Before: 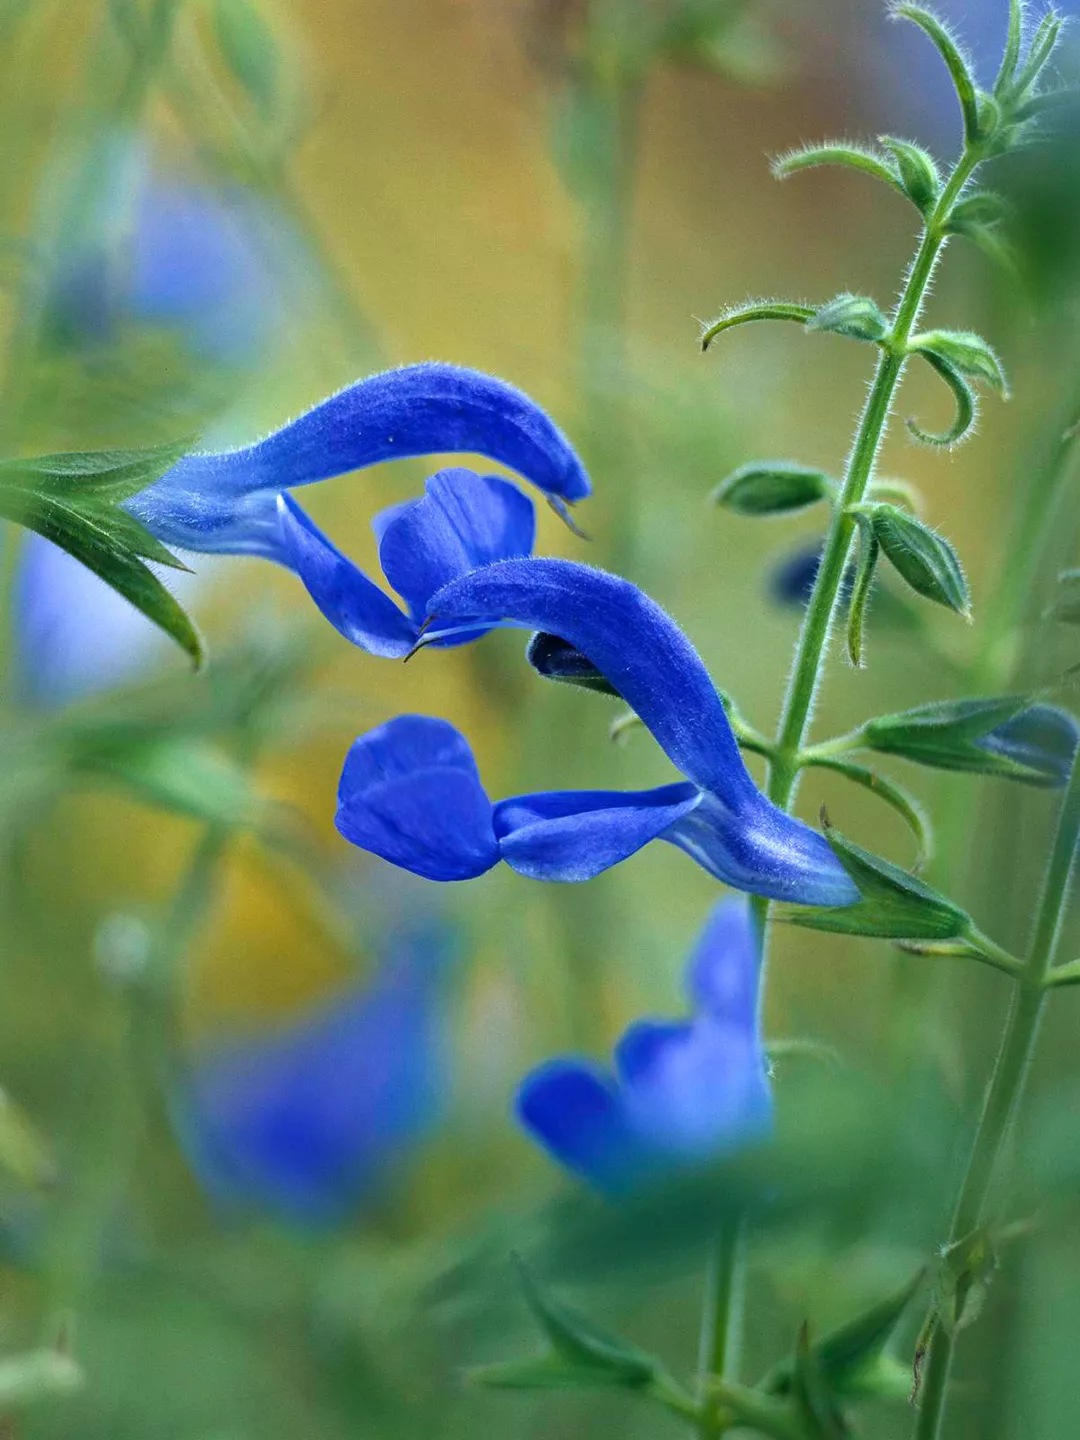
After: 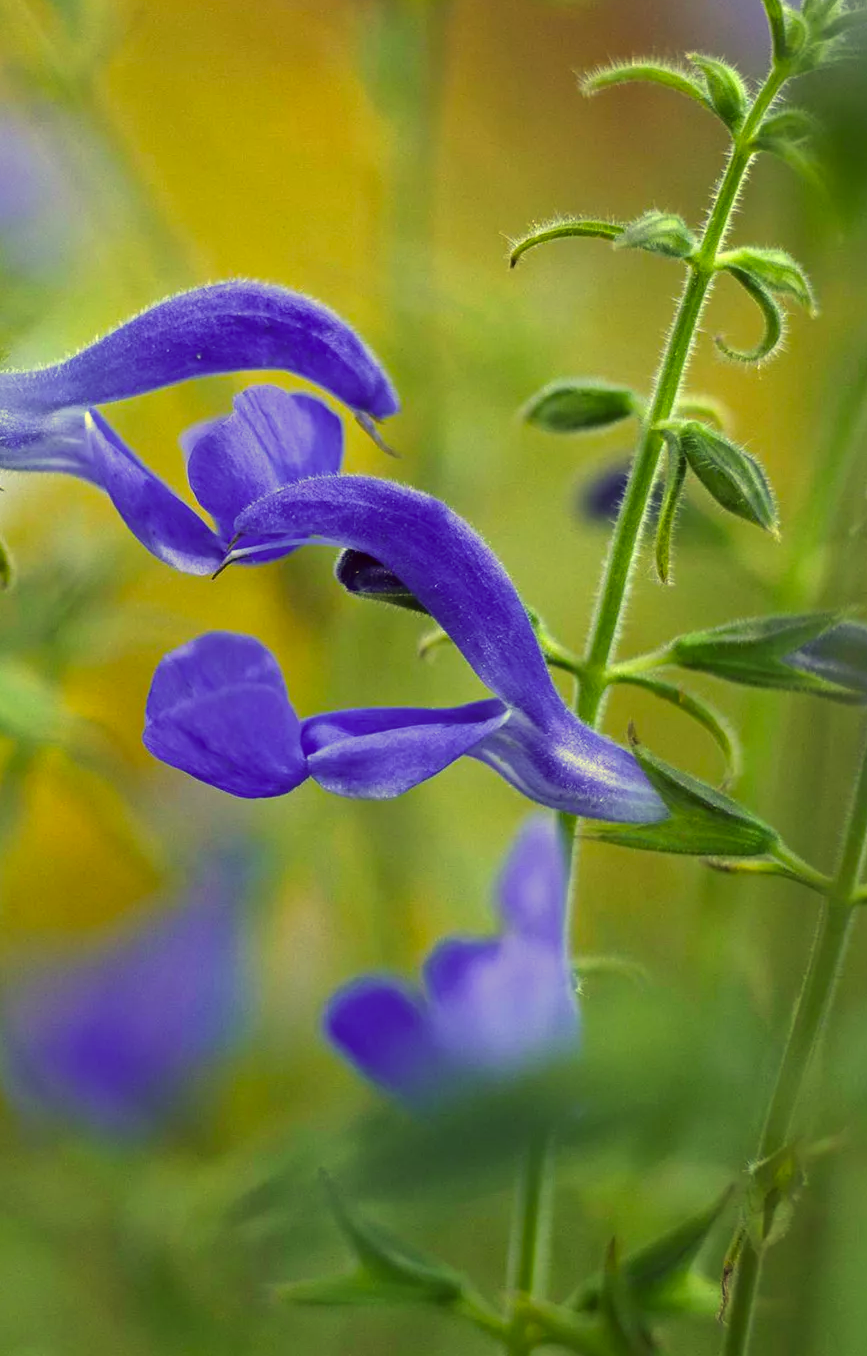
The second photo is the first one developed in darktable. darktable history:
color correction: highlights a* -0.482, highlights b* 40, shadows a* 9.8, shadows b* -0.161
color balance rgb: saturation formula JzAzBz (2021)
crop and rotate: left 17.959%, top 5.771%, right 1.742%
